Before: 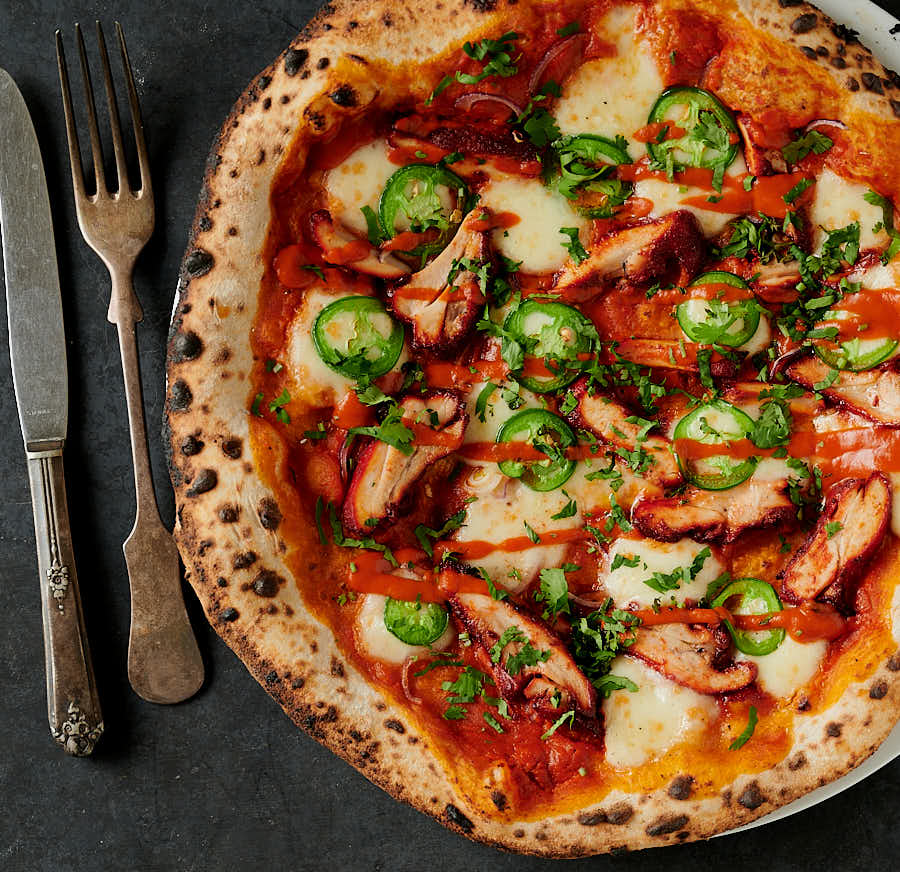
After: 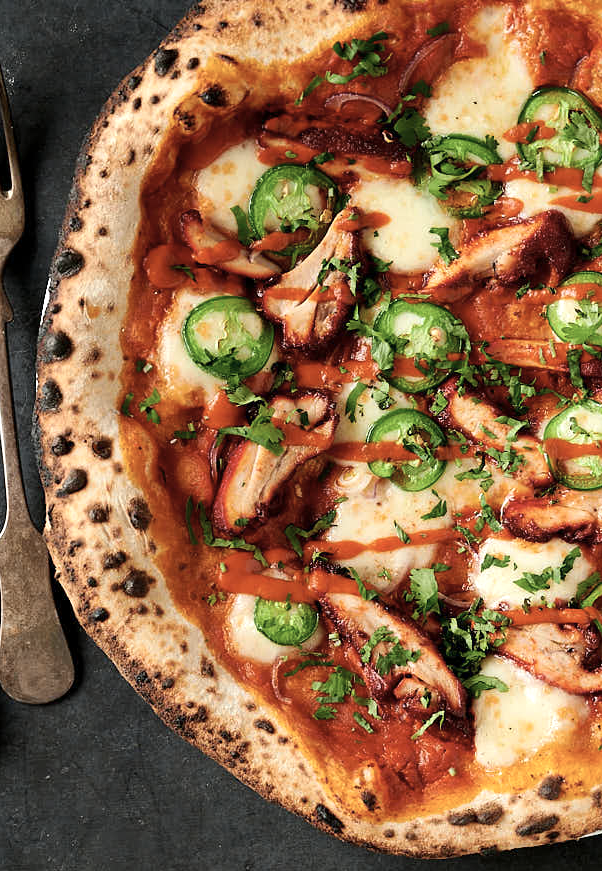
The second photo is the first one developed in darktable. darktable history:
exposure: exposure 0.526 EV, compensate highlight preservation false
contrast brightness saturation: contrast 0.056, brightness -0.005, saturation -0.245
crop and rotate: left 14.484%, right 18.621%
